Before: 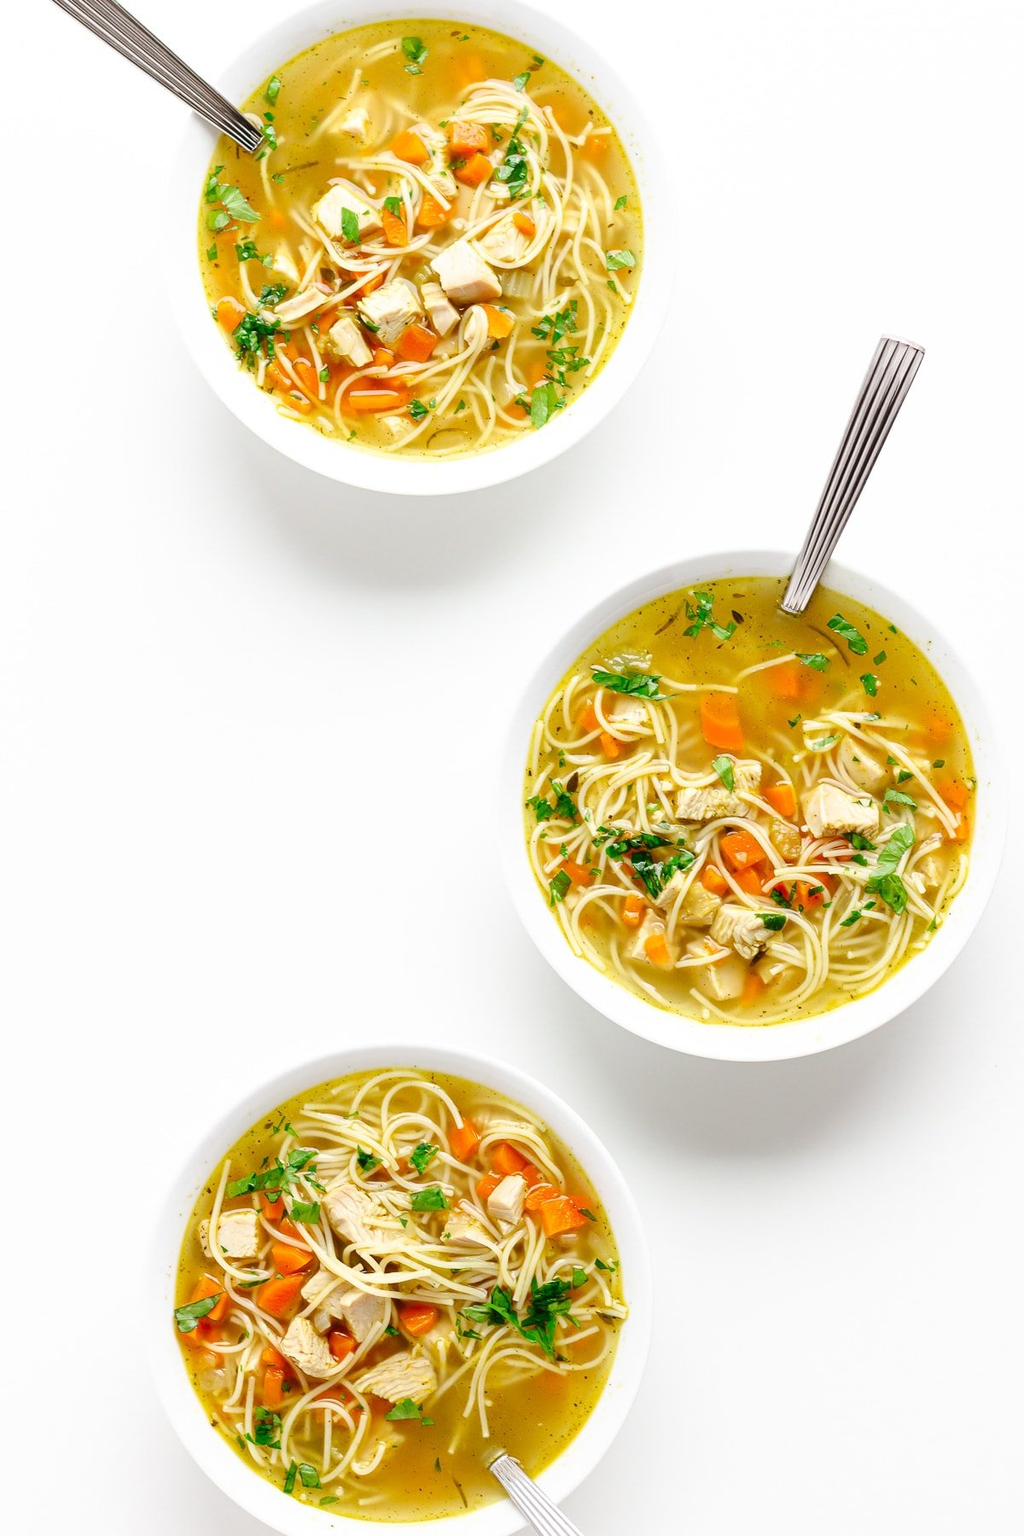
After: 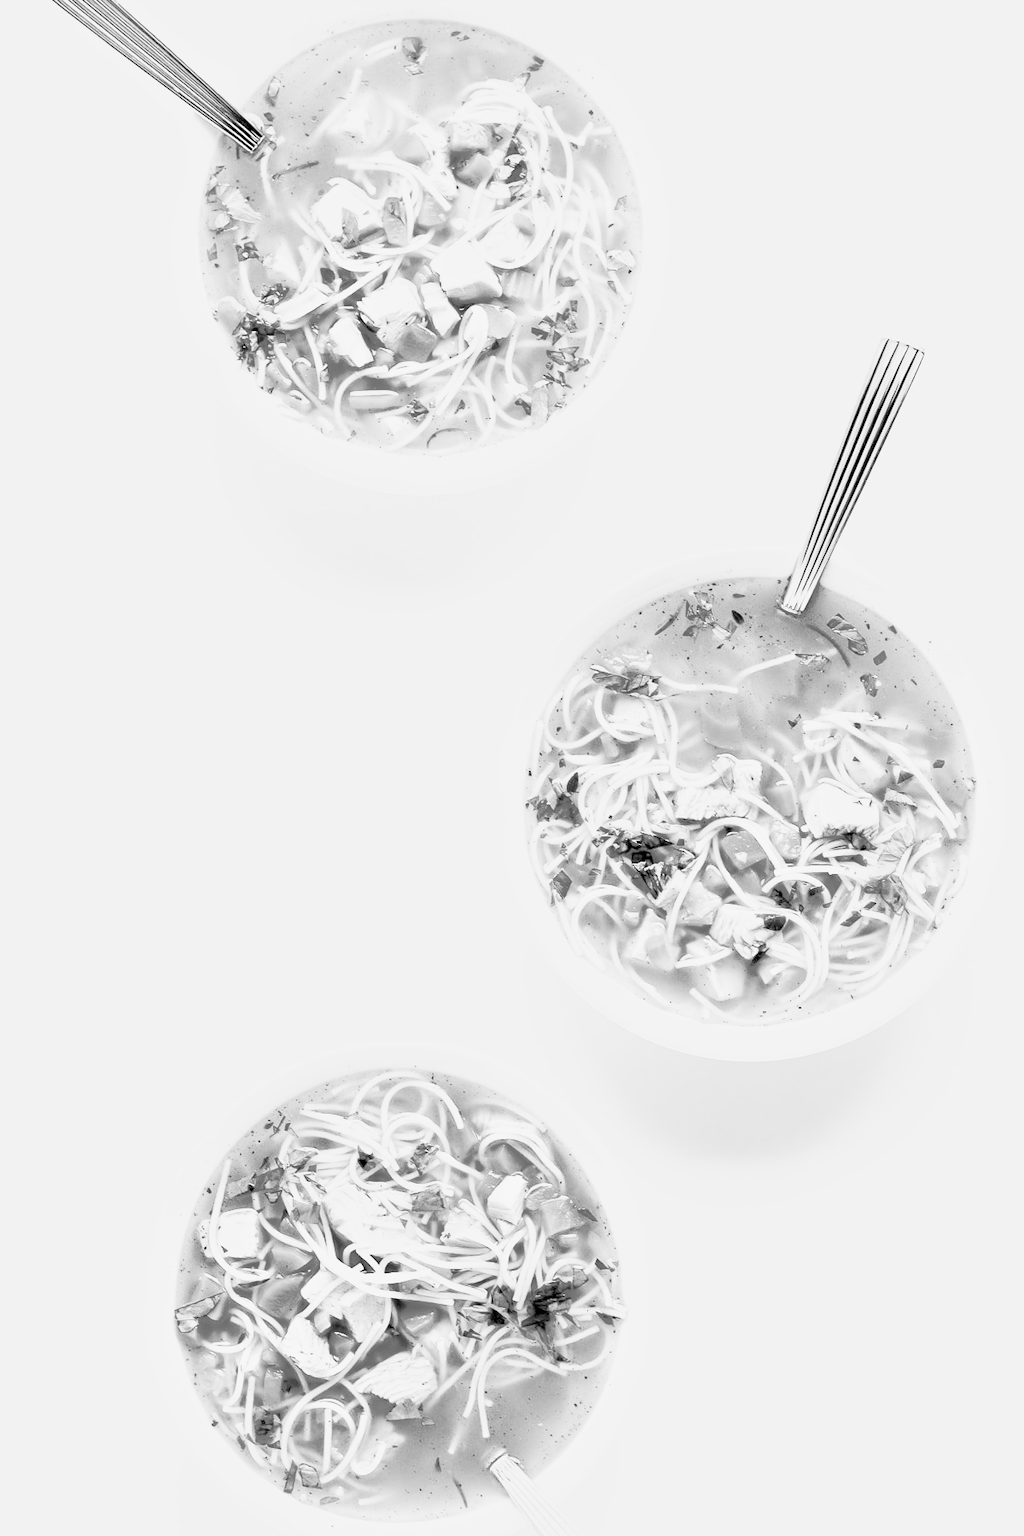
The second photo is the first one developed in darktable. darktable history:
base curve: curves: ch0 [(0, 0) (0.007, 0.004) (0.027, 0.03) (0.046, 0.07) (0.207, 0.54) (0.442, 0.872) (0.673, 0.972) (1, 1)], preserve colors none
color correction: highlights a* 5.59, highlights b* 5.24, saturation 0.68
monochrome: a 73.58, b 64.21
shadows and highlights: on, module defaults
rgb levels: levels [[0.013, 0.434, 0.89], [0, 0.5, 1], [0, 0.5, 1]]
